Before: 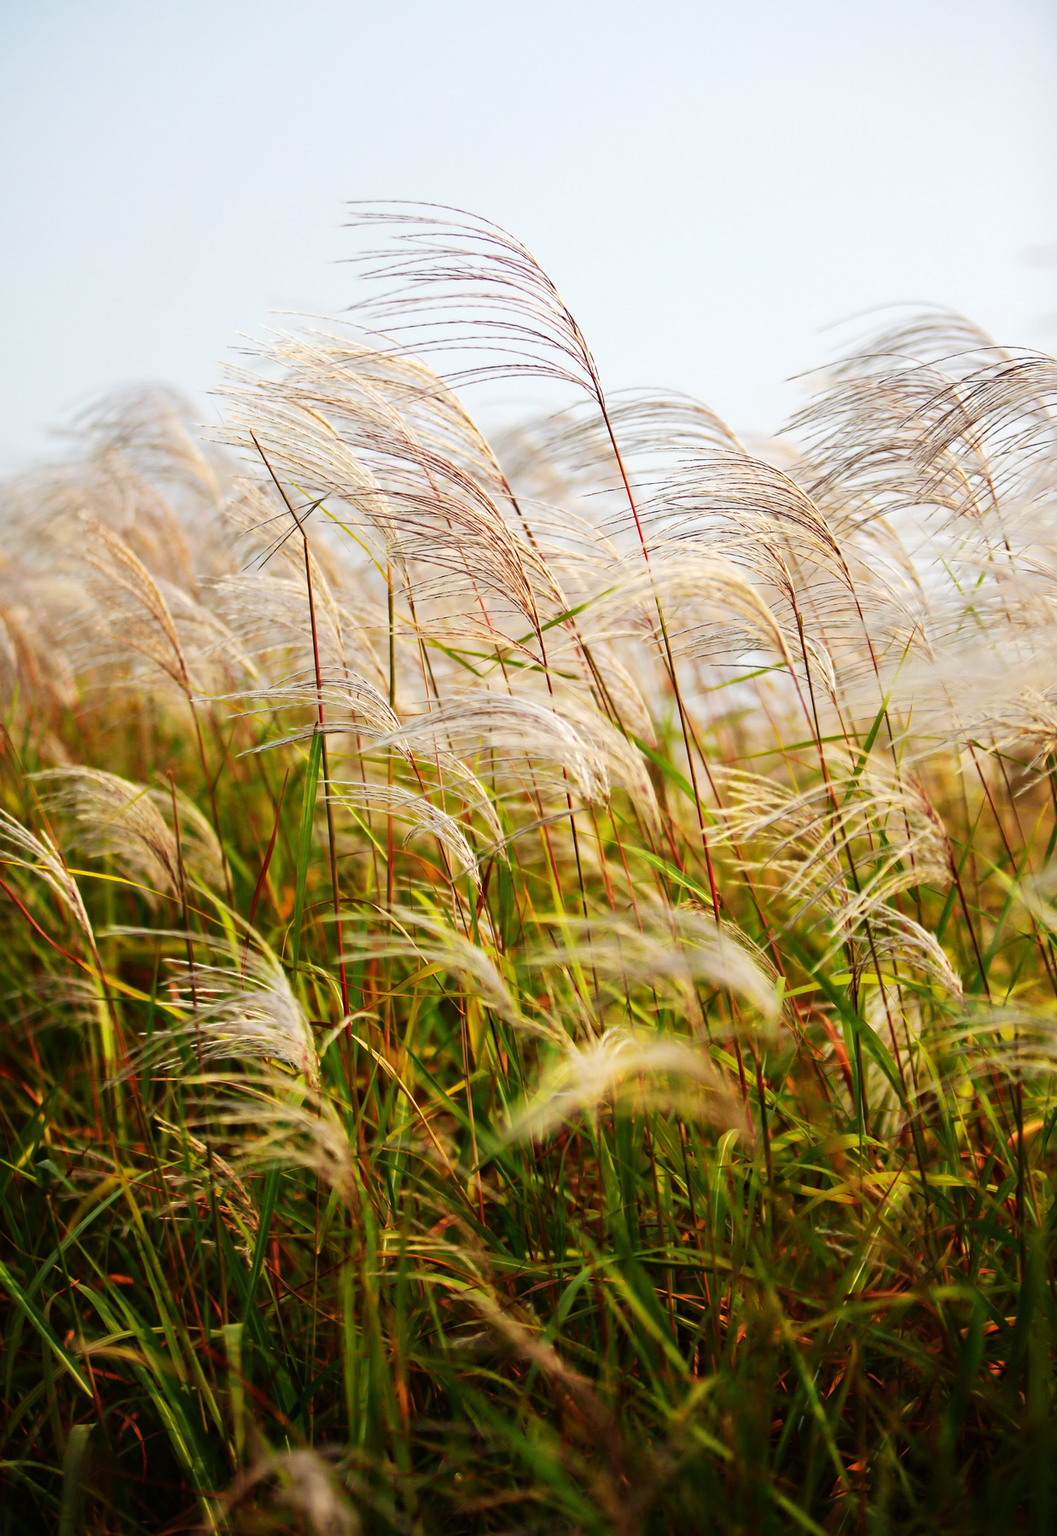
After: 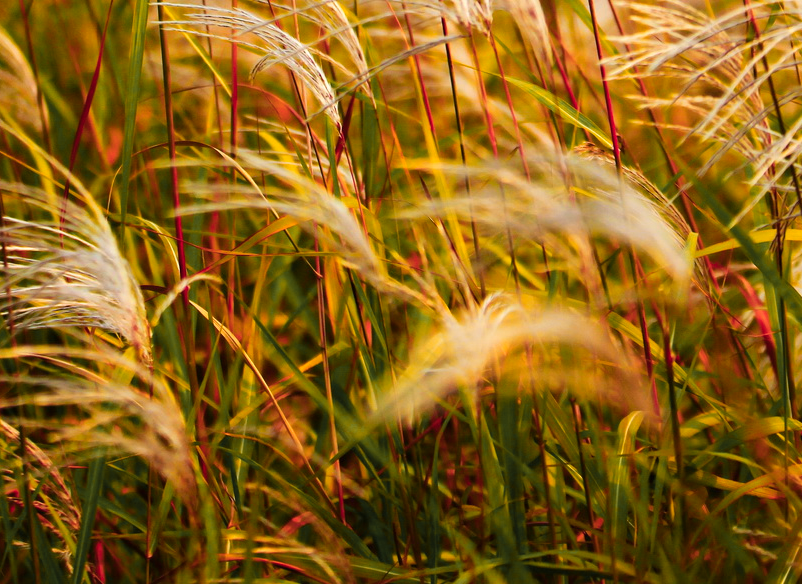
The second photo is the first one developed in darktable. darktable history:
color zones: curves: ch1 [(0.263, 0.53) (0.376, 0.287) (0.487, 0.512) (0.748, 0.547) (1, 0.513)]; ch2 [(0.262, 0.45) (0.751, 0.477)]
crop: left 18.043%, top 50.717%, right 17.201%, bottom 16.811%
color balance rgb: linear chroma grading › global chroma -0.779%, perceptual saturation grading › global saturation 0.278%, global vibrance 24.902%
